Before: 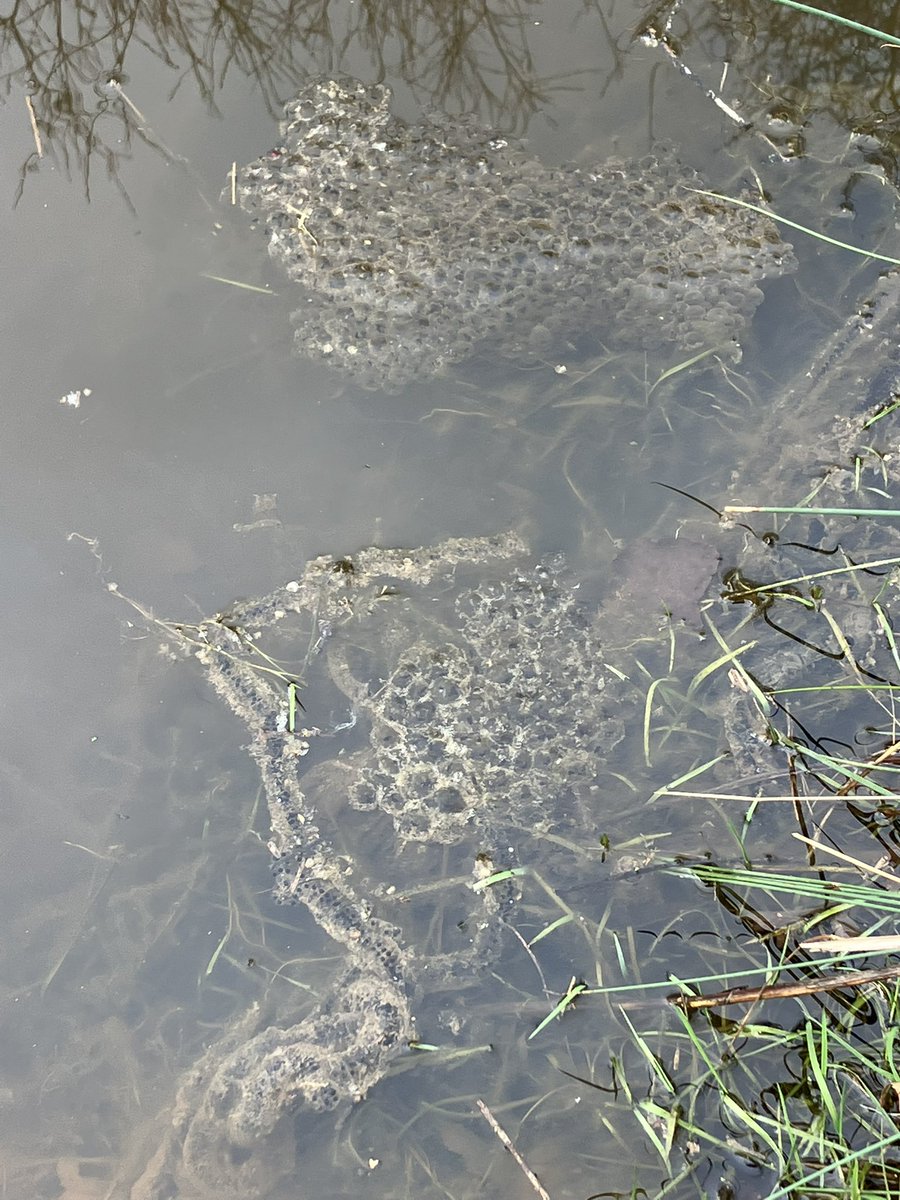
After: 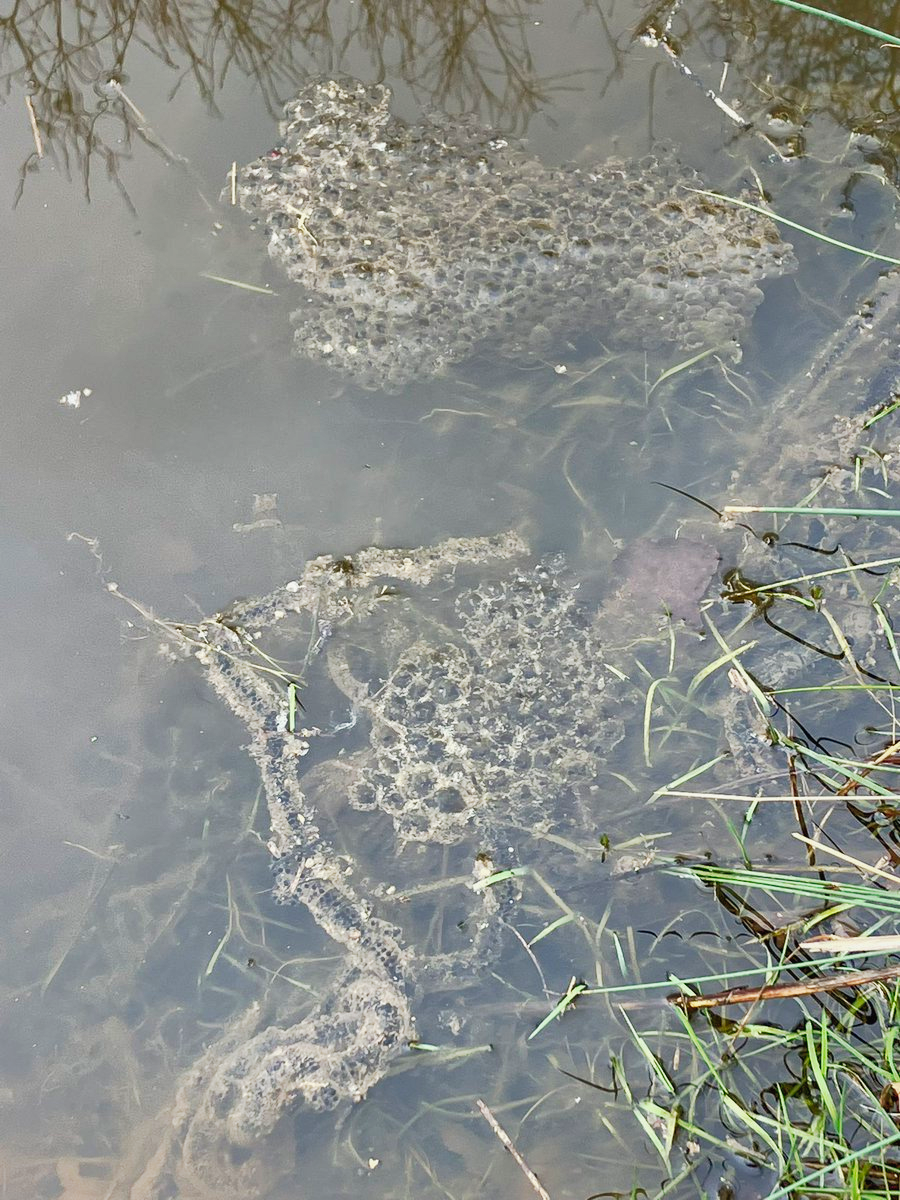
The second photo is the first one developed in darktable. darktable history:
shadows and highlights: shadows 59.76, highlights -59.95
tone curve: curves: ch0 [(0, 0.006) (0.037, 0.022) (0.123, 0.105) (0.19, 0.173) (0.277, 0.279) (0.474, 0.517) (0.597, 0.662) (0.687, 0.774) (0.855, 0.891) (1, 0.982)]; ch1 [(0, 0) (0.243, 0.245) (0.422, 0.415) (0.493, 0.498) (0.508, 0.503) (0.531, 0.55) (0.551, 0.582) (0.626, 0.672) (0.694, 0.732) (1, 1)]; ch2 [(0, 0) (0.249, 0.216) (0.356, 0.329) (0.424, 0.442) (0.476, 0.477) (0.498, 0.503) (0.517, 0.524) (0.532, 0.547) (0.562, 0.592) (0.614, 0.657) (0.706, 0.748) (0.808, 0.809) (0.991, 0.968)], preserve colors none
